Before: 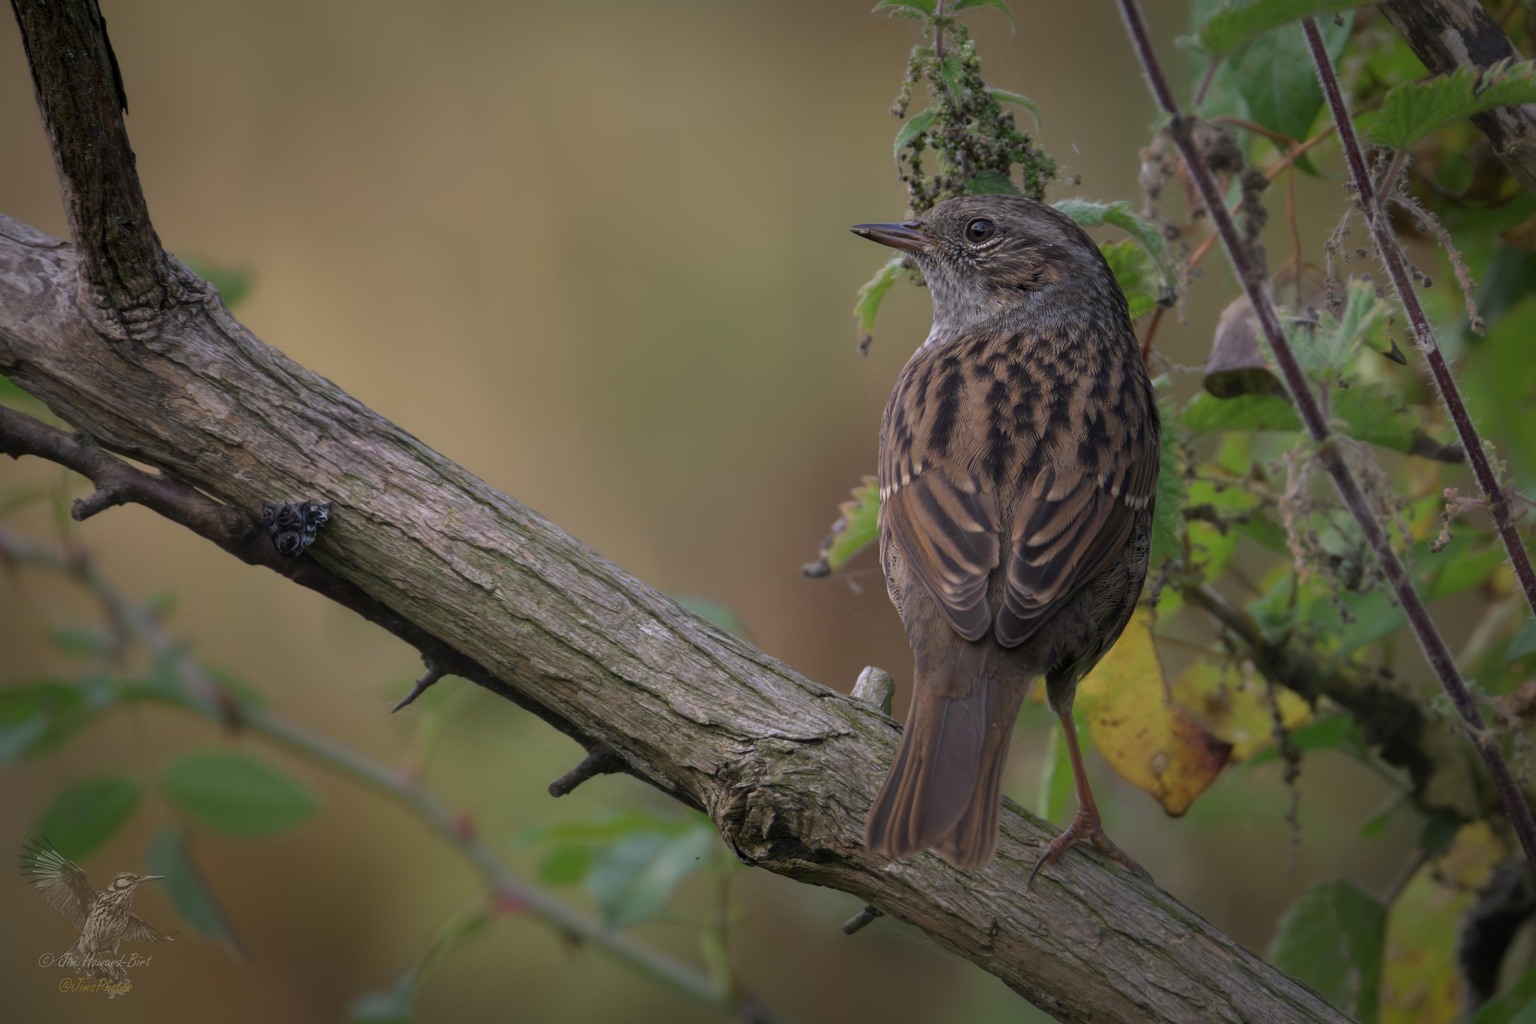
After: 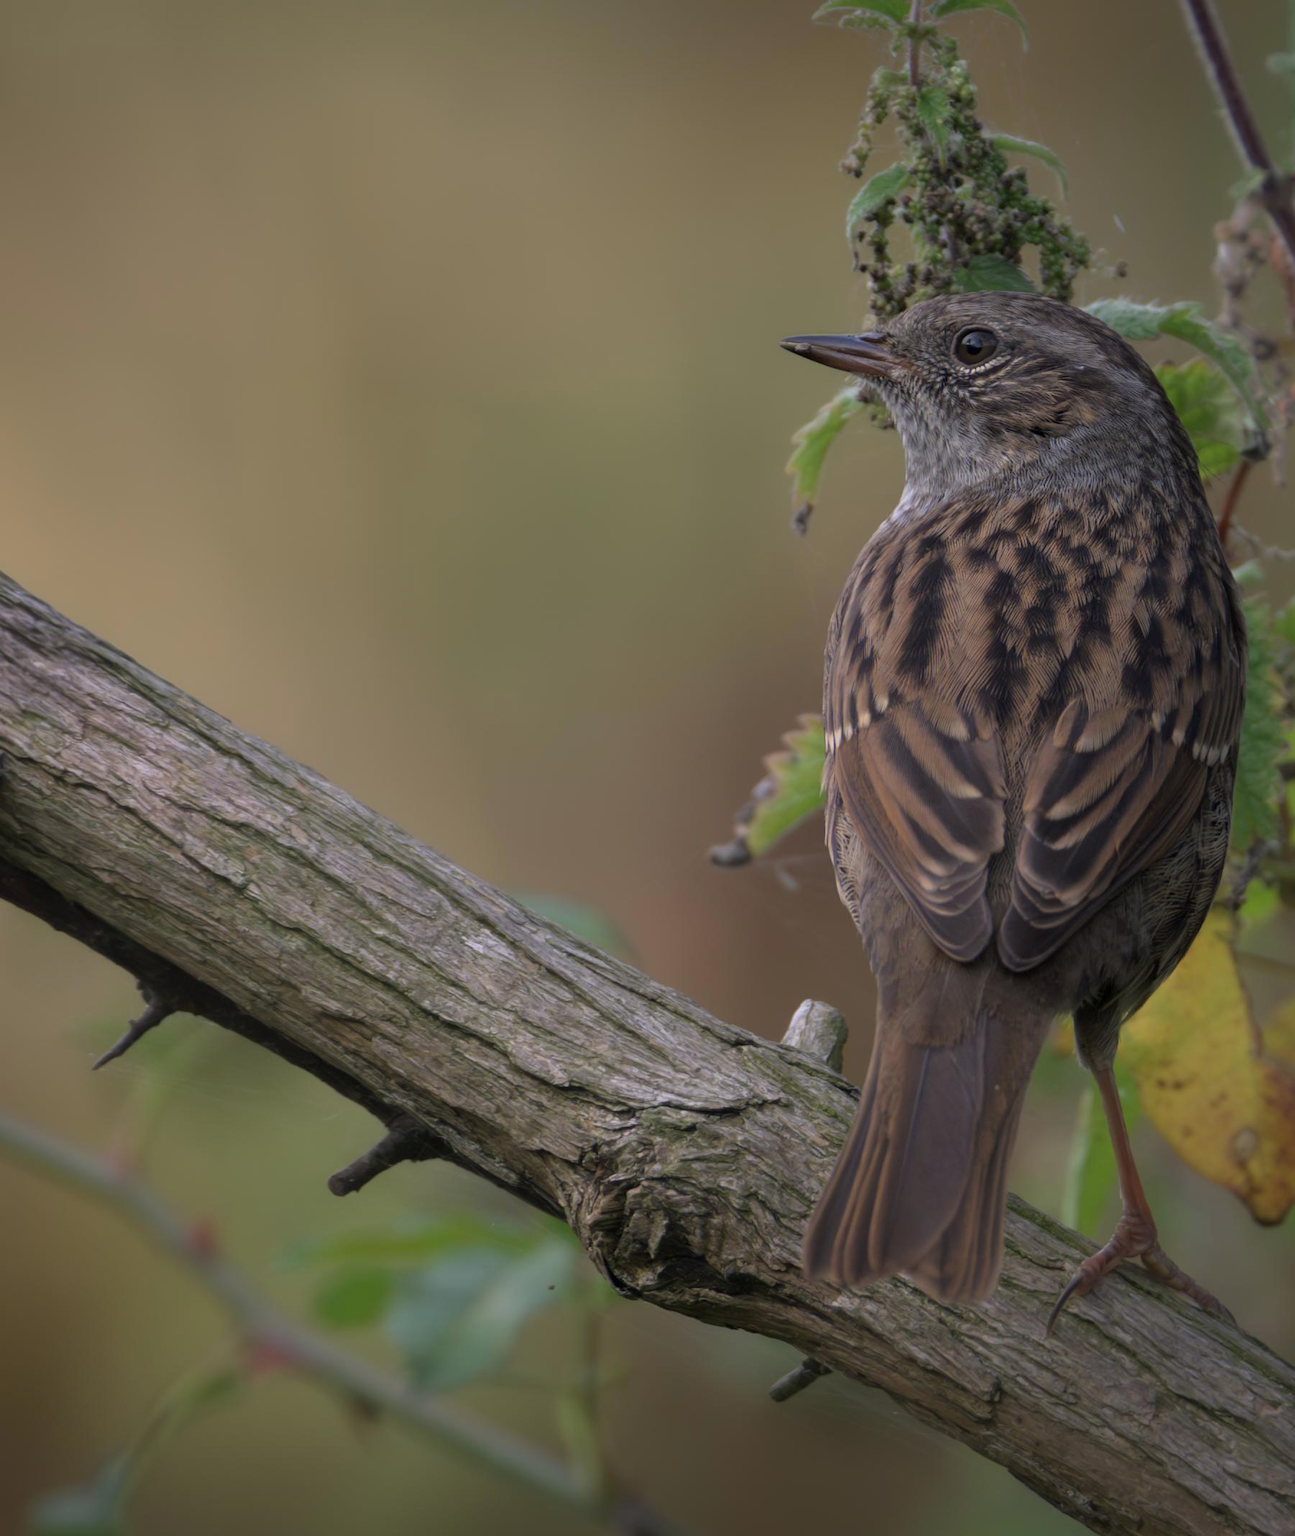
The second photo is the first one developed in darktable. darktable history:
contrast brightness saturation: saturation -0.05
crop: left 21.496%, right 22.254%
